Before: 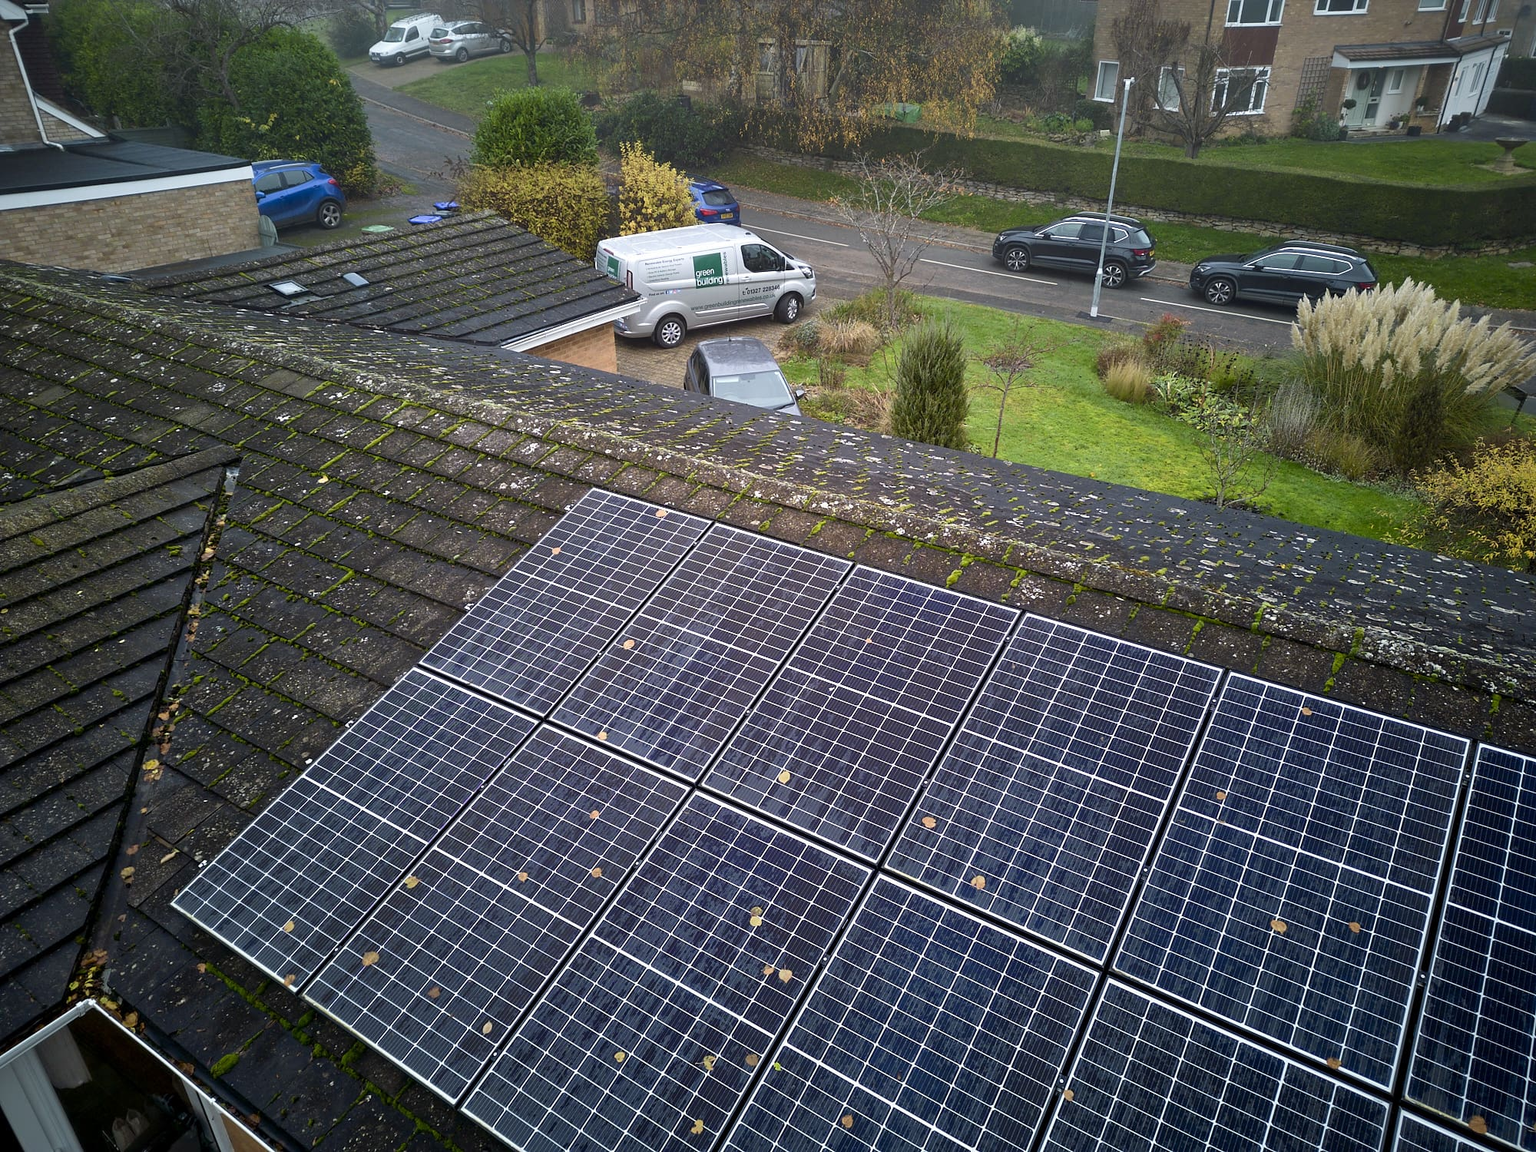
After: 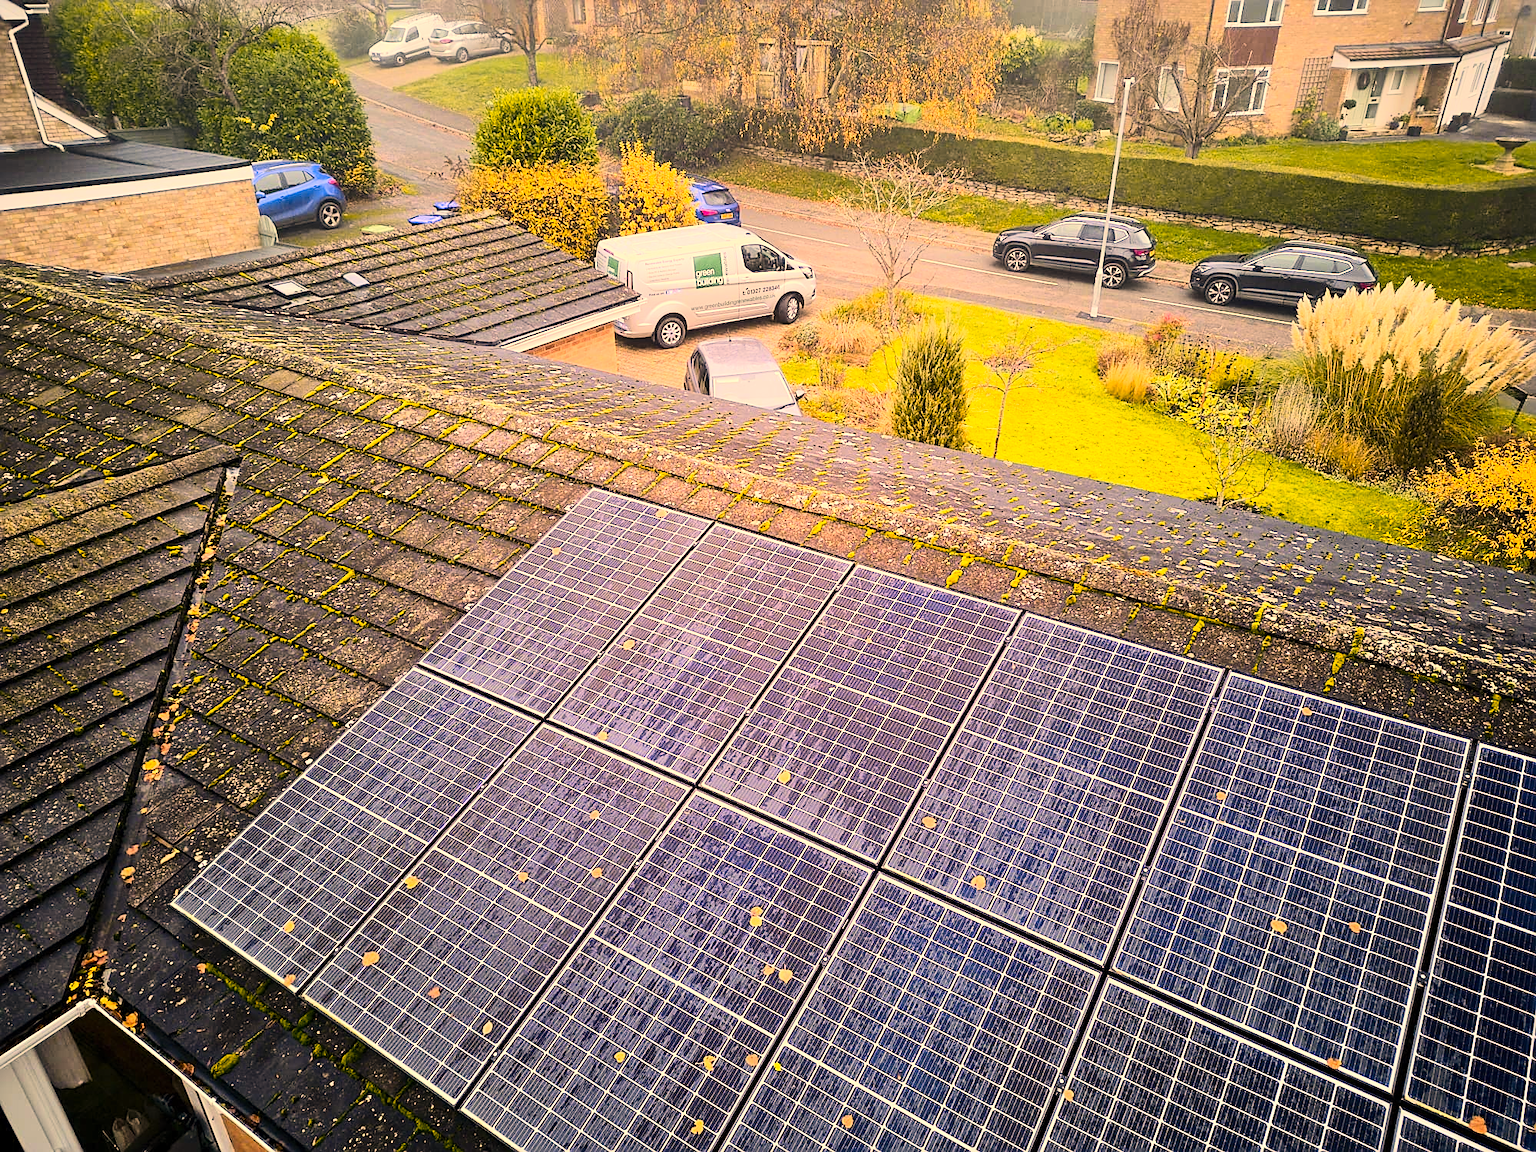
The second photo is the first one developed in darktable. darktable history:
contrast brightness saturation: contrast 0.195, brightness 0.158, saturation 0.217
color correction: highlights a* 14.82, highlights b* 30.85
tone equalizer: -7 EV 0.162 EV, -6 EV 0.598 EV, -5 EV 1.12 EV, -4 EV 1.33 EV, -3 EV 1.12 EV, -2 EV 0.6 EV, -1 EV 0.154 EV, edges refinement/feathering 500, mask exposure compensation -1.57 EV, preserve details no
color zones: curves: ch1 [(0.235, 0.558) (0.75, 0.5)]; ch2 [(0.25, 0.462) (0.749, 0.457)]
sharpen: on, module defaults
